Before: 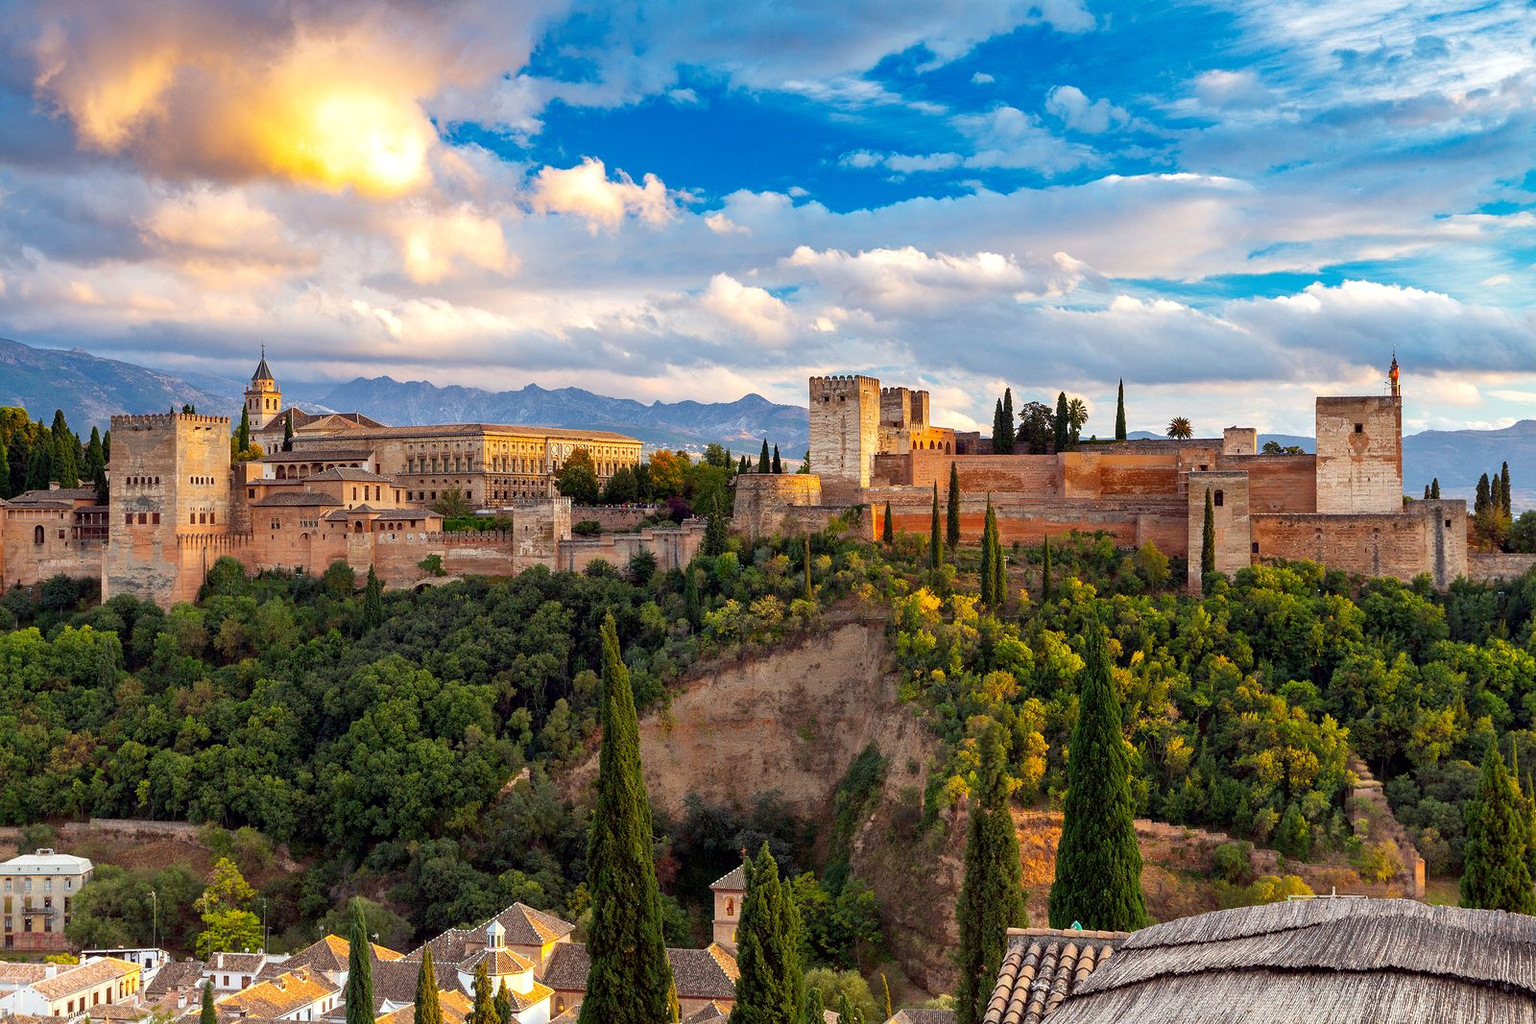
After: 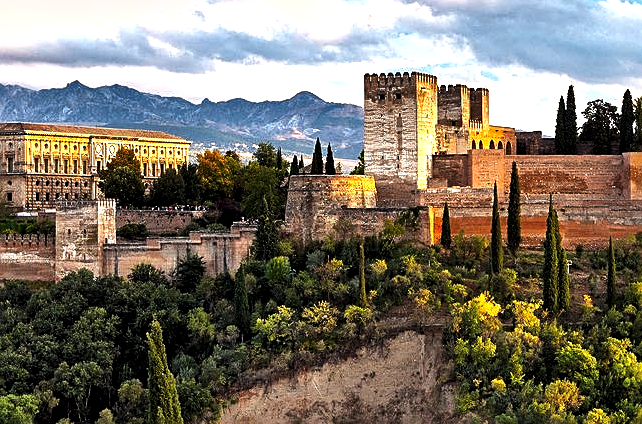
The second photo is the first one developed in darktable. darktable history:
levels: levels [0.044, 0.475, 0.791]
crop: left 29.947%, top 29.934%, right 29.874%, bottom 30.288%
sharpen: radius 1.92
shadows and highlights: soften with gaussian
